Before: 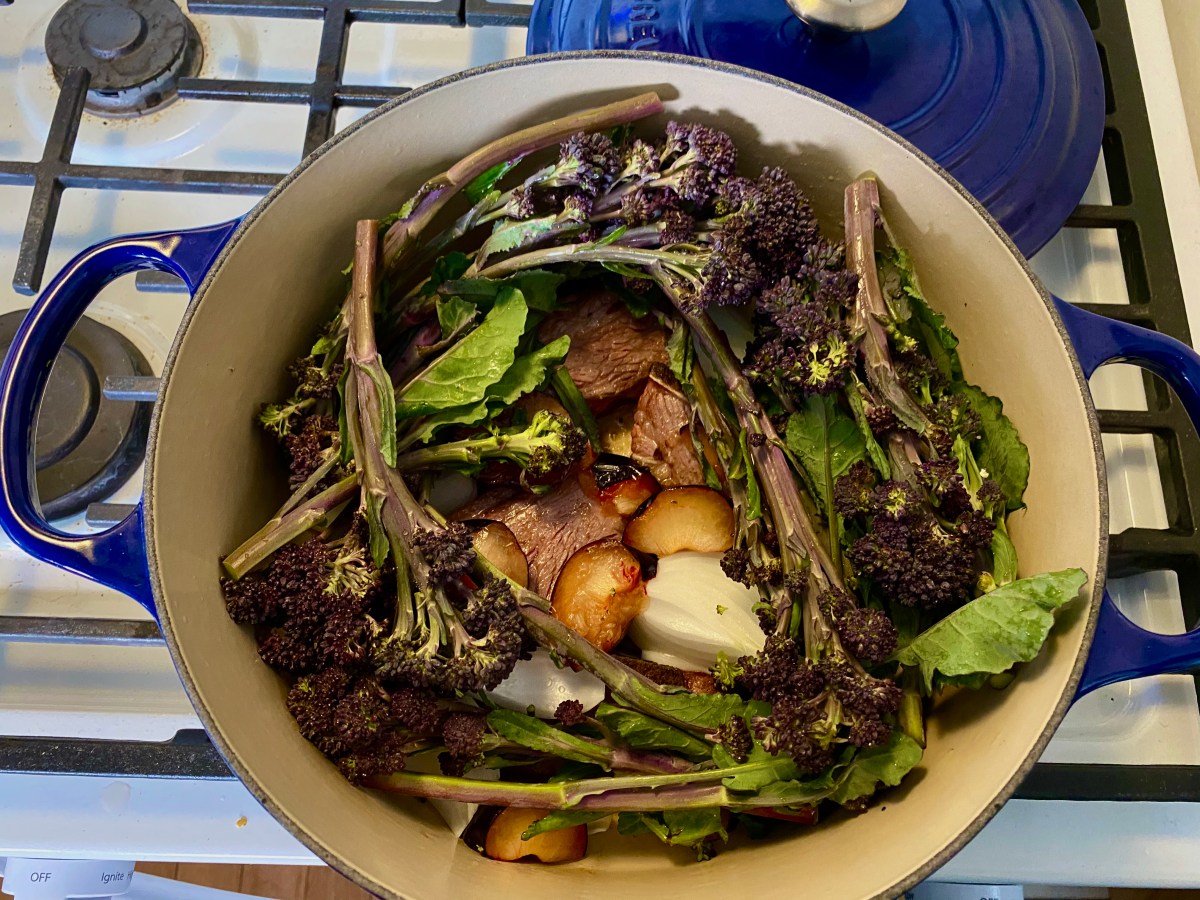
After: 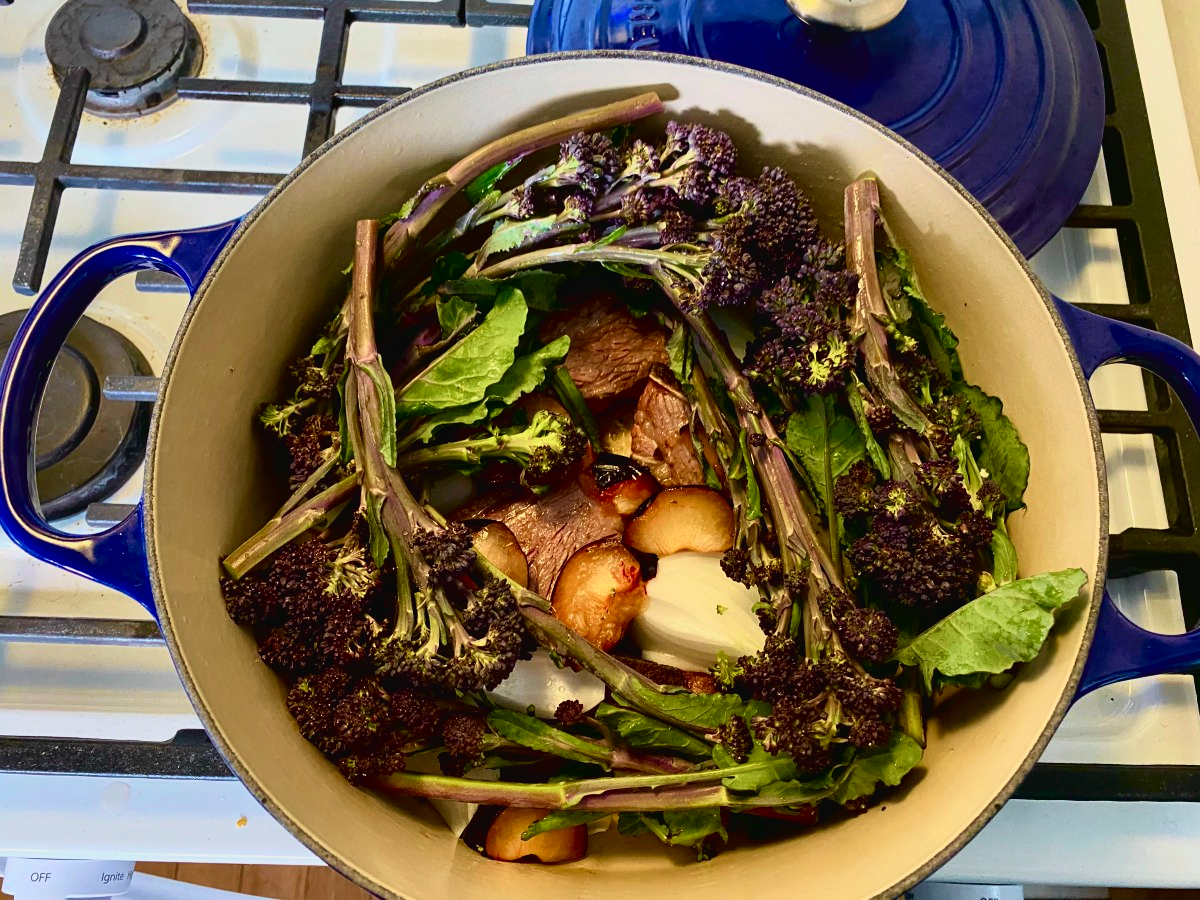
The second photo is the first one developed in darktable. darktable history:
tone curve: curves: ch0 [(0, 0.024) (0.031, 0.027) (0.113, 0.069) (0.198, 0.18) (0.304, 0.303) (0.441, 0.462) (0.557, 0.6) (0.711, 0.79) (0.812, 0.878) (0.927, 0.935) (1, 0.963)]; ch1 [(0, 0) (0.222, 0.2) (0.343, 0.325) (0.45, 0.441) (0.502, 0.501) (0.527, 0.534) (0.55, 0.561) (0.632, 0.656) (0.735, 0.754) (1, 1)]; ch2 [(0, 0) (0.249, 0.222) (0.352, 0.348) (0.424, 0.439) (0.476, 0.482) (0.499, 0.501) (0.517, 0.516) (0.532, 0.544) (0.558, 0.585) (0.596, 0.629) (0.726, 0.745) (0.82, 0.796) (0.998, 0.928)], color space Lab, independent channels, preserve colors none
